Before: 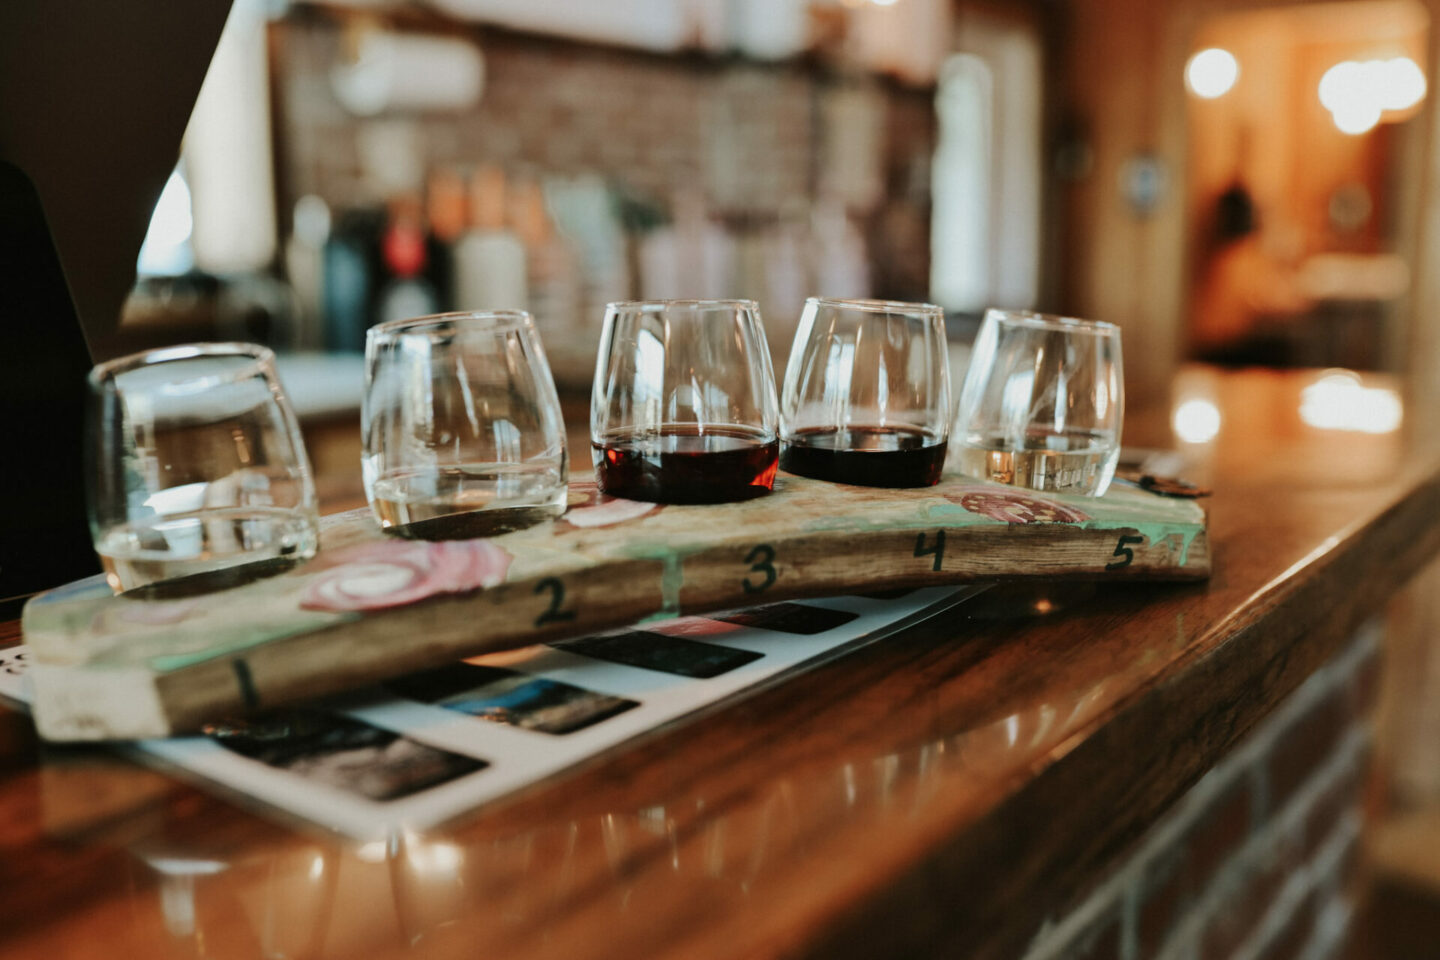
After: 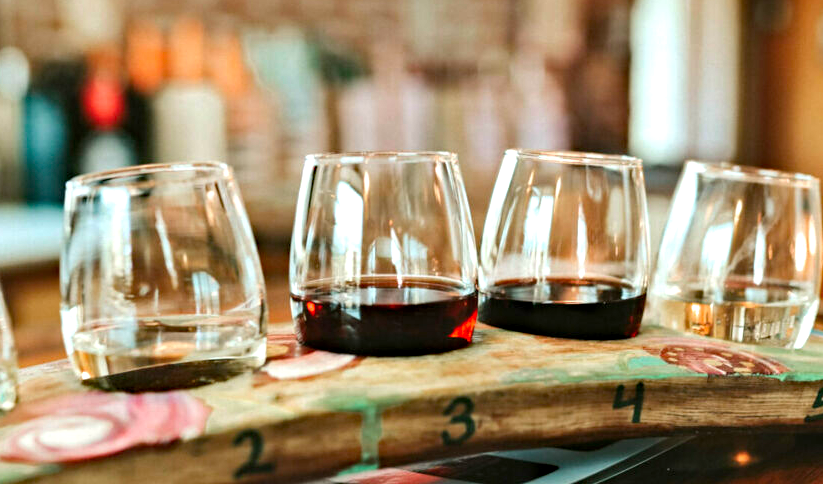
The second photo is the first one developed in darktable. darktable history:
exposure: black level correction -0.001, exposure 0.9 EV, compensate exposure bias true, compensate highlight preservation false
crop: left 20.932%, top 15.471%, right 21.848%, bottom 34.081%
haze removal: strength 0.29, distance 0.25, compatibility mode true, adaptive false
